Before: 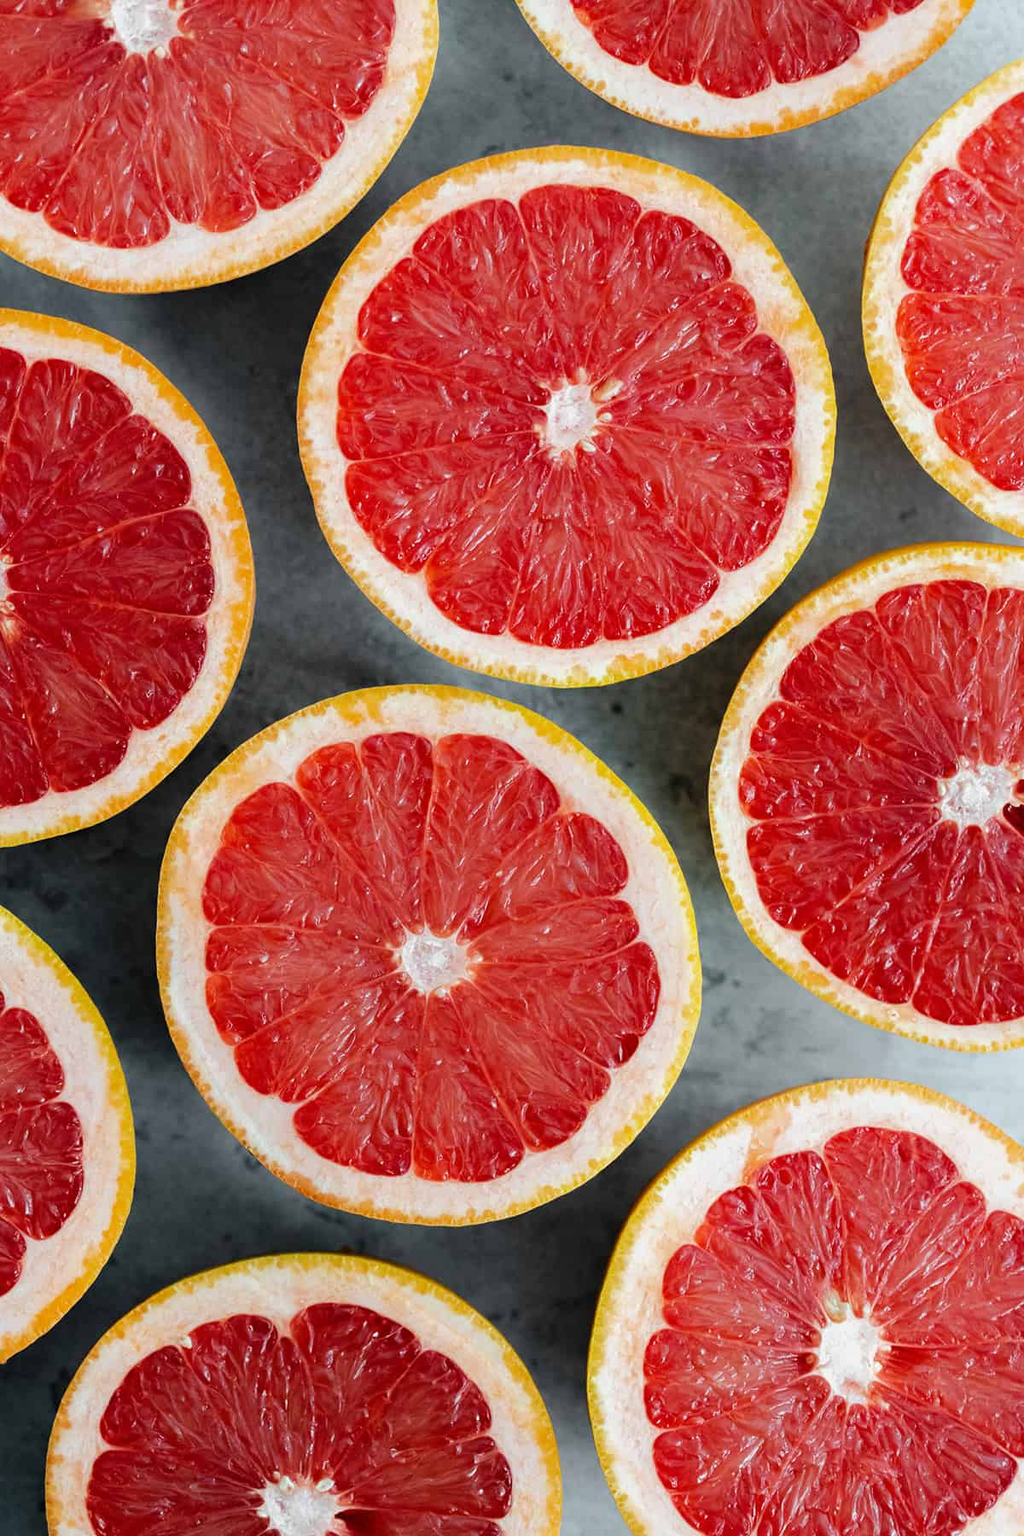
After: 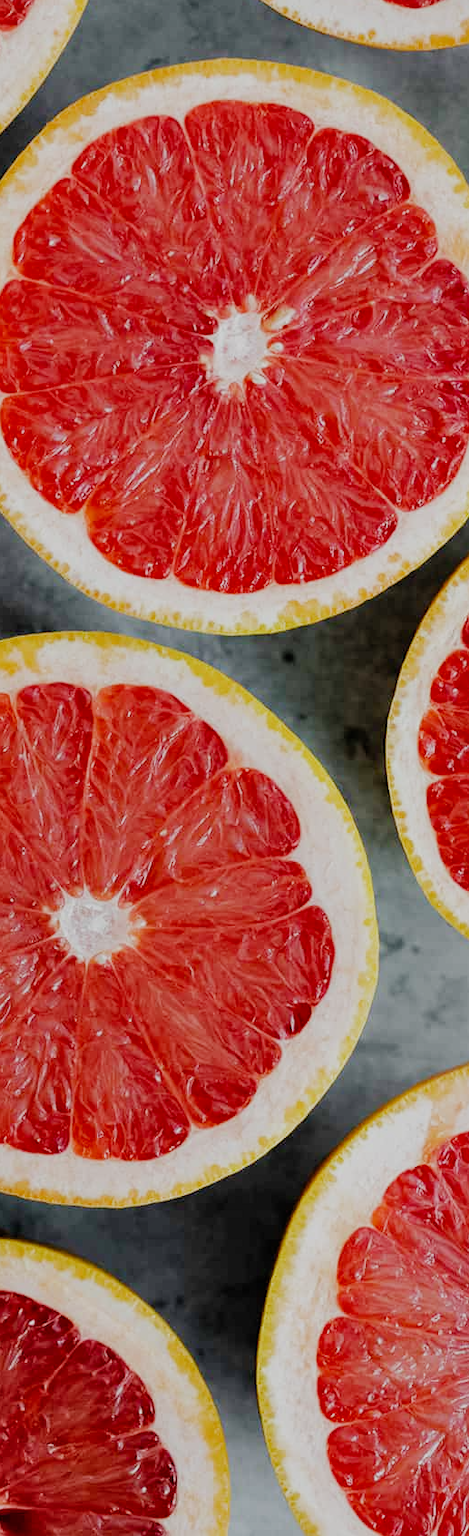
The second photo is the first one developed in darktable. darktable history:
crop: left 33.781%, top 5.944%, right 23.094%
filmic rgb: black relative exposure -7.65 EV, white relative exposure 4.56 EV, threshold 3.01 EV, hardness 3.61, add noise in highlights 0.002, preserve chrominance no, color science v3 (2019), use custom middle-gray values true, contrast in highlights soft, enable highlight reconstruction true
shadows and highlights: shadows 60.81, soften with gaussian
